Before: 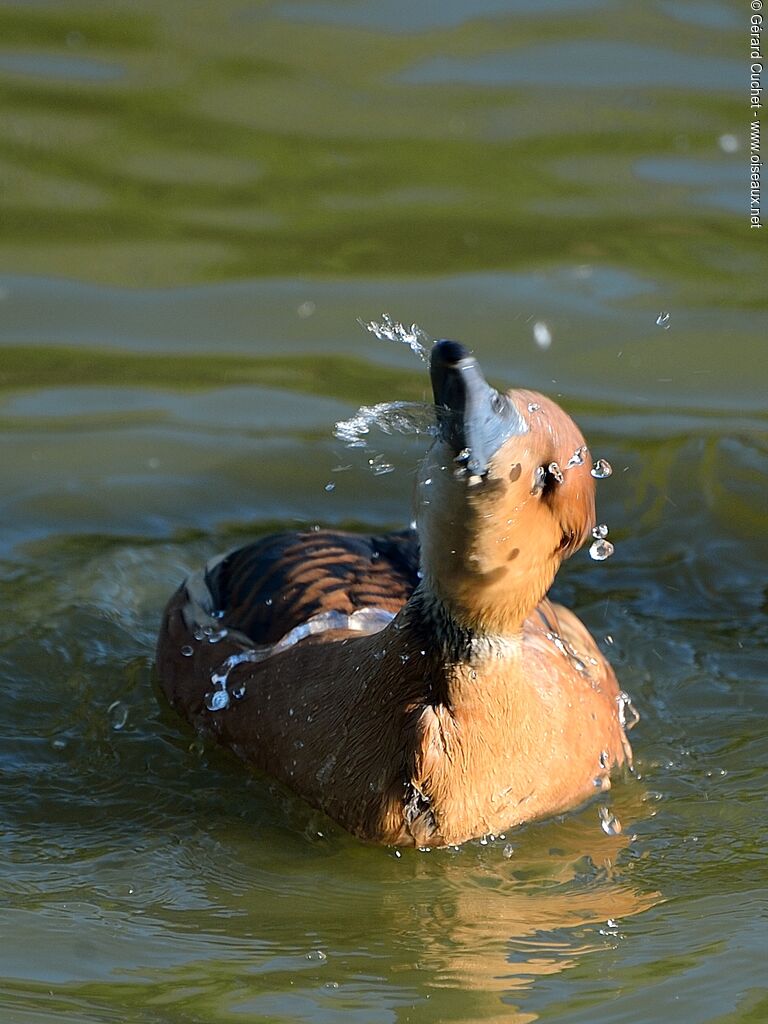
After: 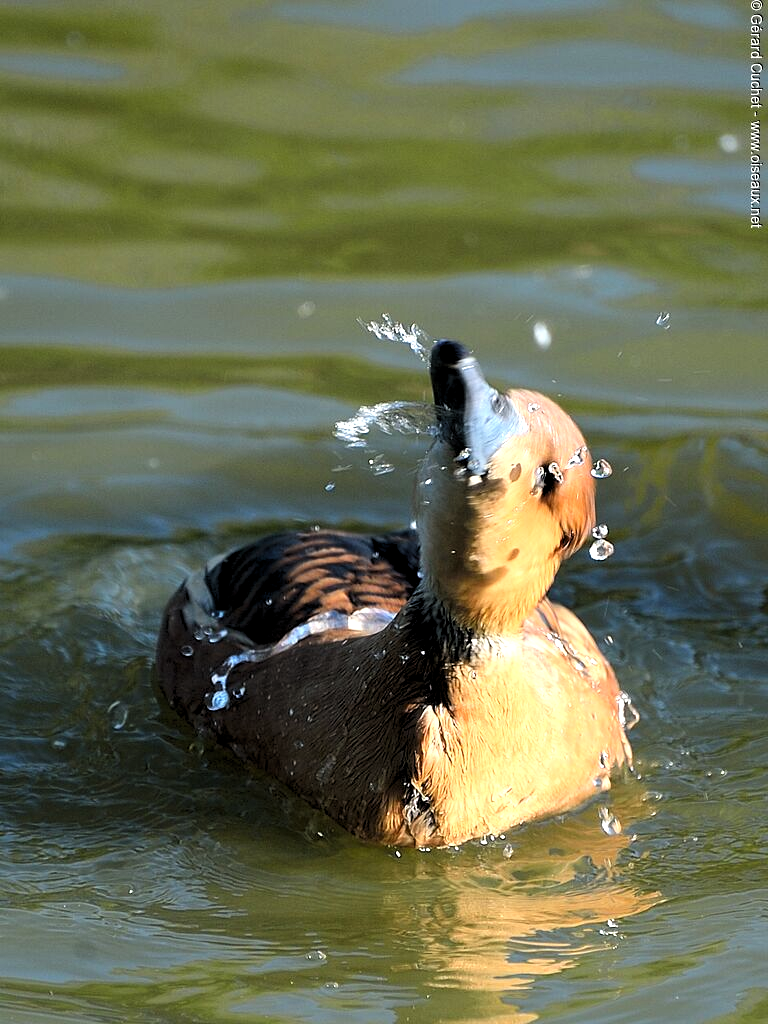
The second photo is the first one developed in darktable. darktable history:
levels: levels [0.055, 0.477, 0.9]
base curve: curves: ch0 [(0, 0) (0.666, 0.806) (1, 1)]
